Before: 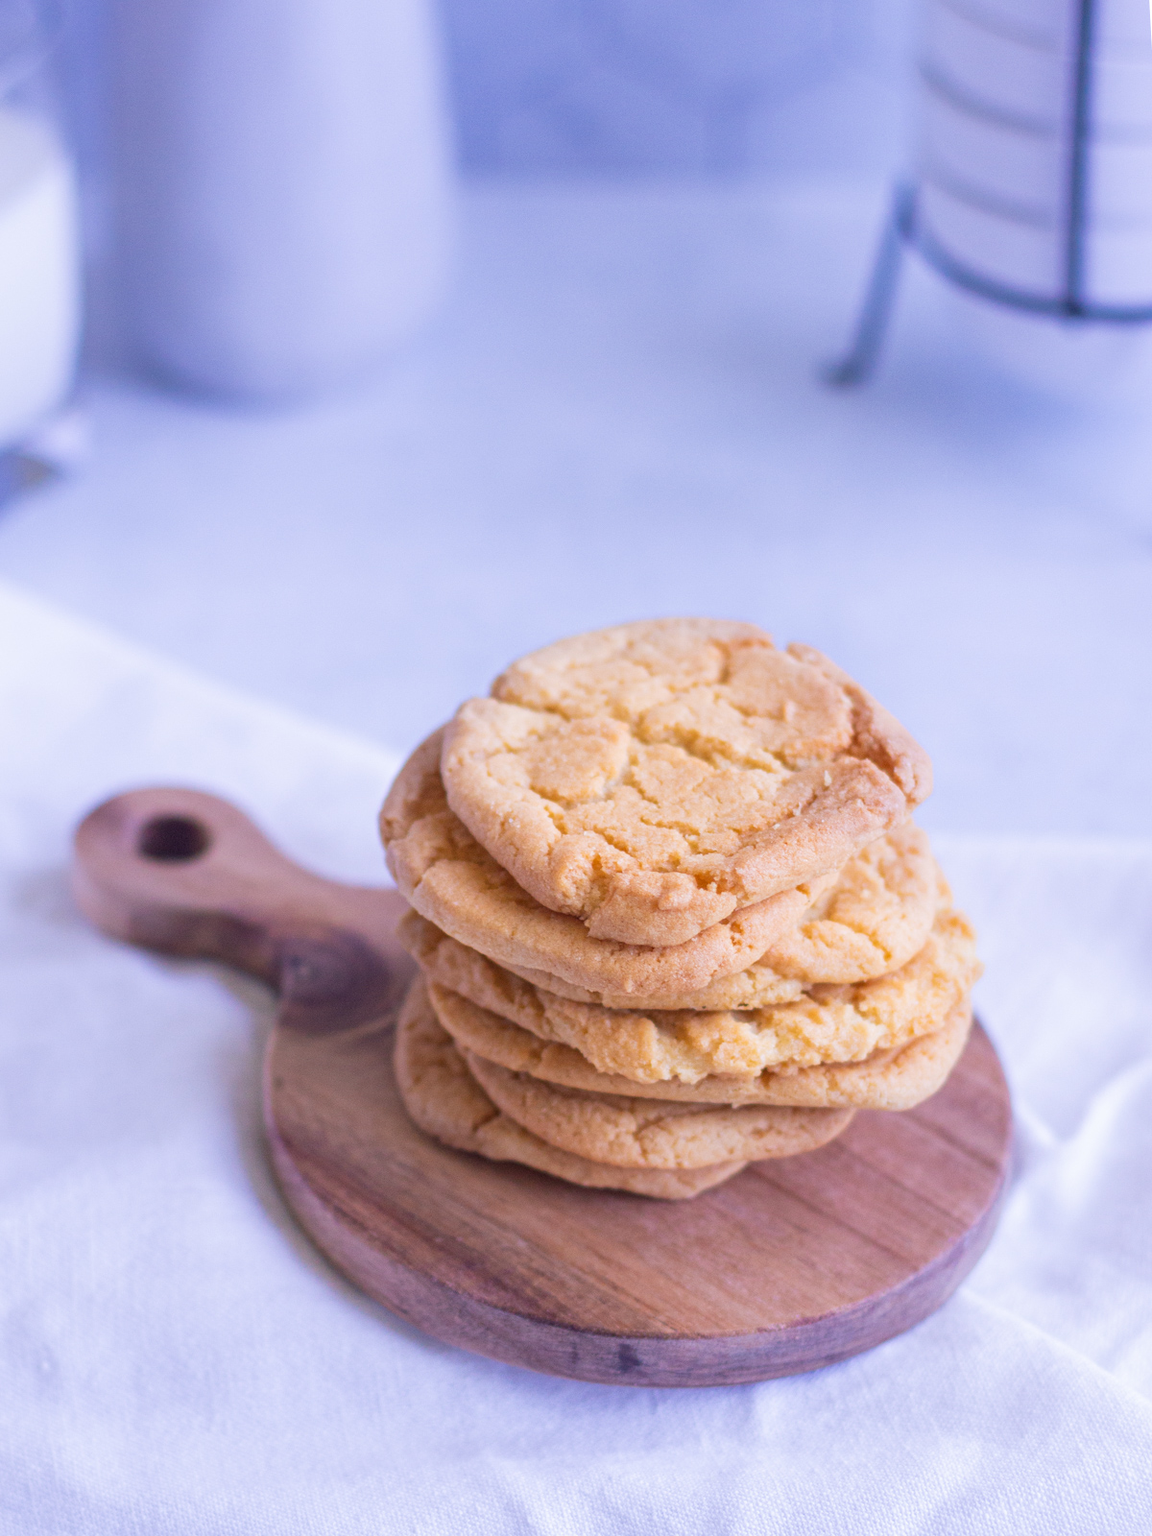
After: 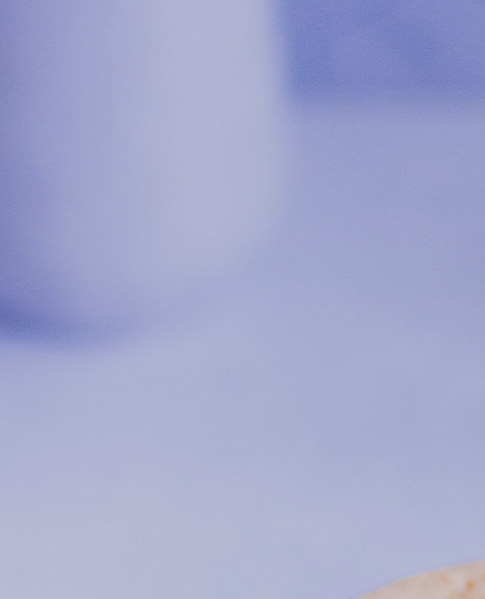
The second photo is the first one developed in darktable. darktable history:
sharpen: on, module defaults
filmic rgb: black relative exposure -7.65 EV, white relative exposure 4.56 EV, threshold 3.01 EV, hardness 3.61, enable highlight reconstruction true
crop: left 15.62%, top 5.422%, right 43.922%, bottom 57.134%
